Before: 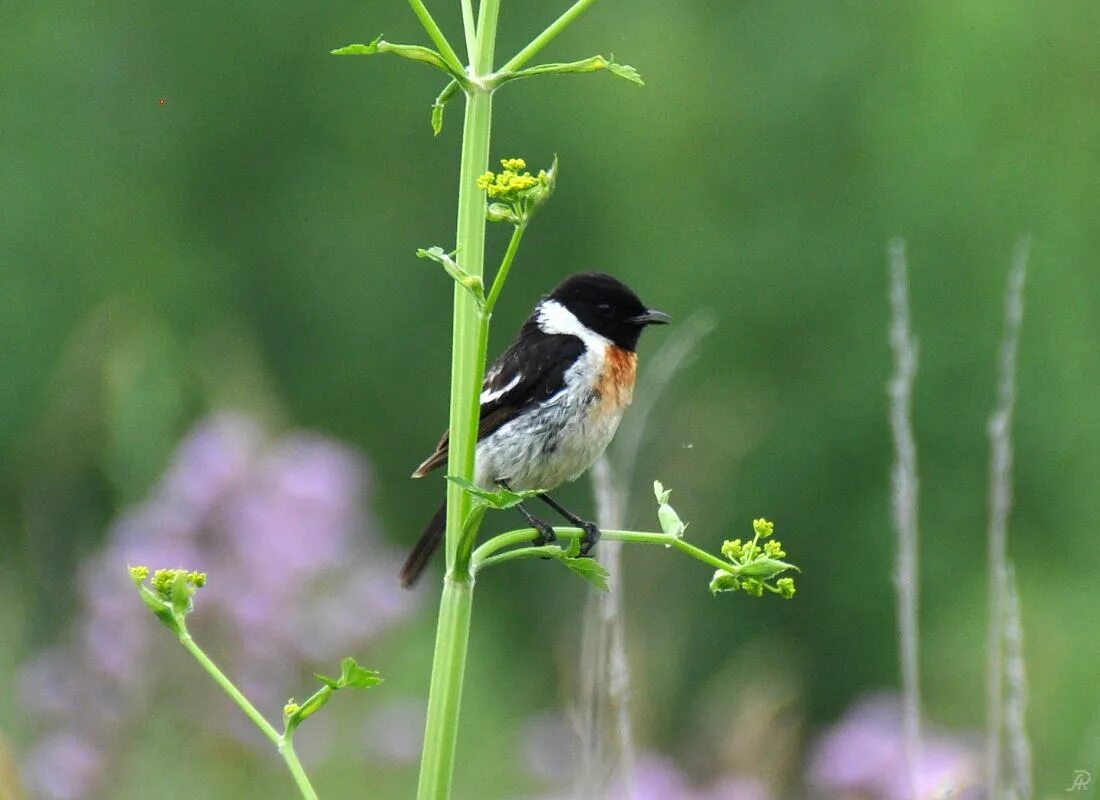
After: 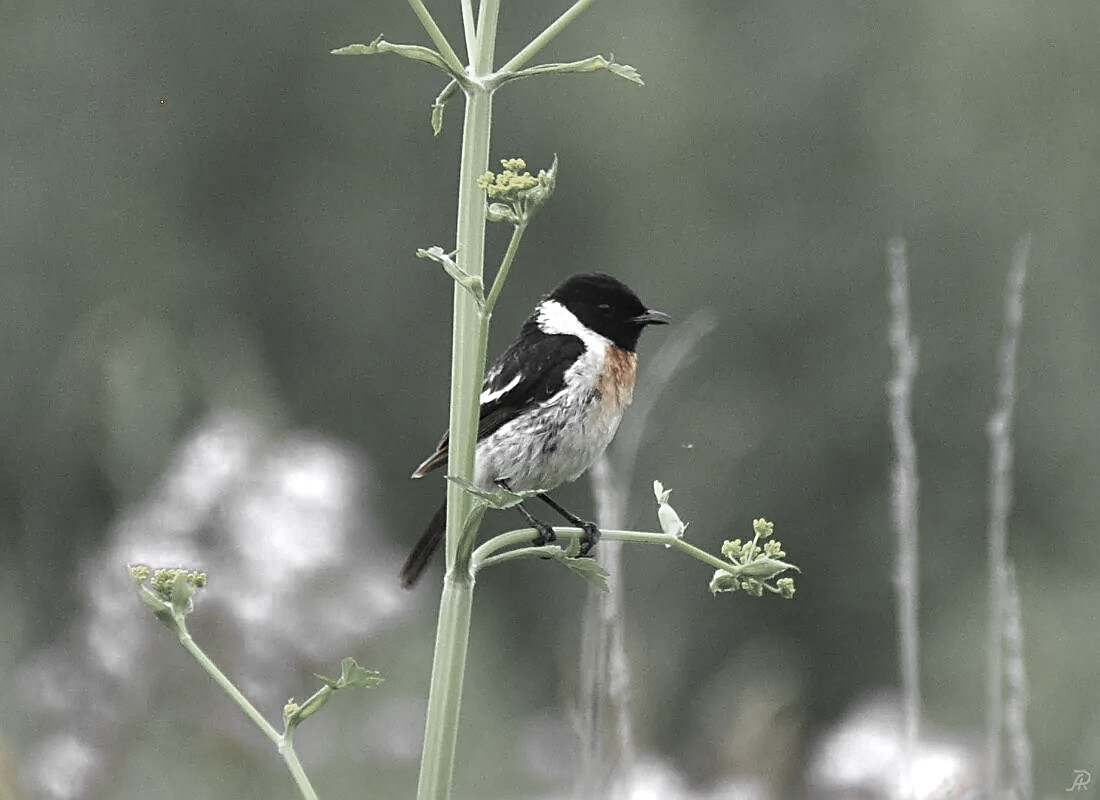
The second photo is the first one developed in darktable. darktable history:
sharpen: on, module defaults
color zones: curves: ch0 [(0, 0.613) (0.01, 0.613) (0.245, 0.448) (0.498, 0.529) (0.642, 0.665) (0.879, 0.777) (0.99, 0.613)]; ch1 [(0, 0.035) (0.121, 0.189) (0.259, 0.197) (0.415, 0.061) (0.589, 0.022) (0.732, 0.022) (0.857, 0.026) (0.991, 0.053)]
bloom: size 13.65%, threshold 98.39%, strength 4.82%
